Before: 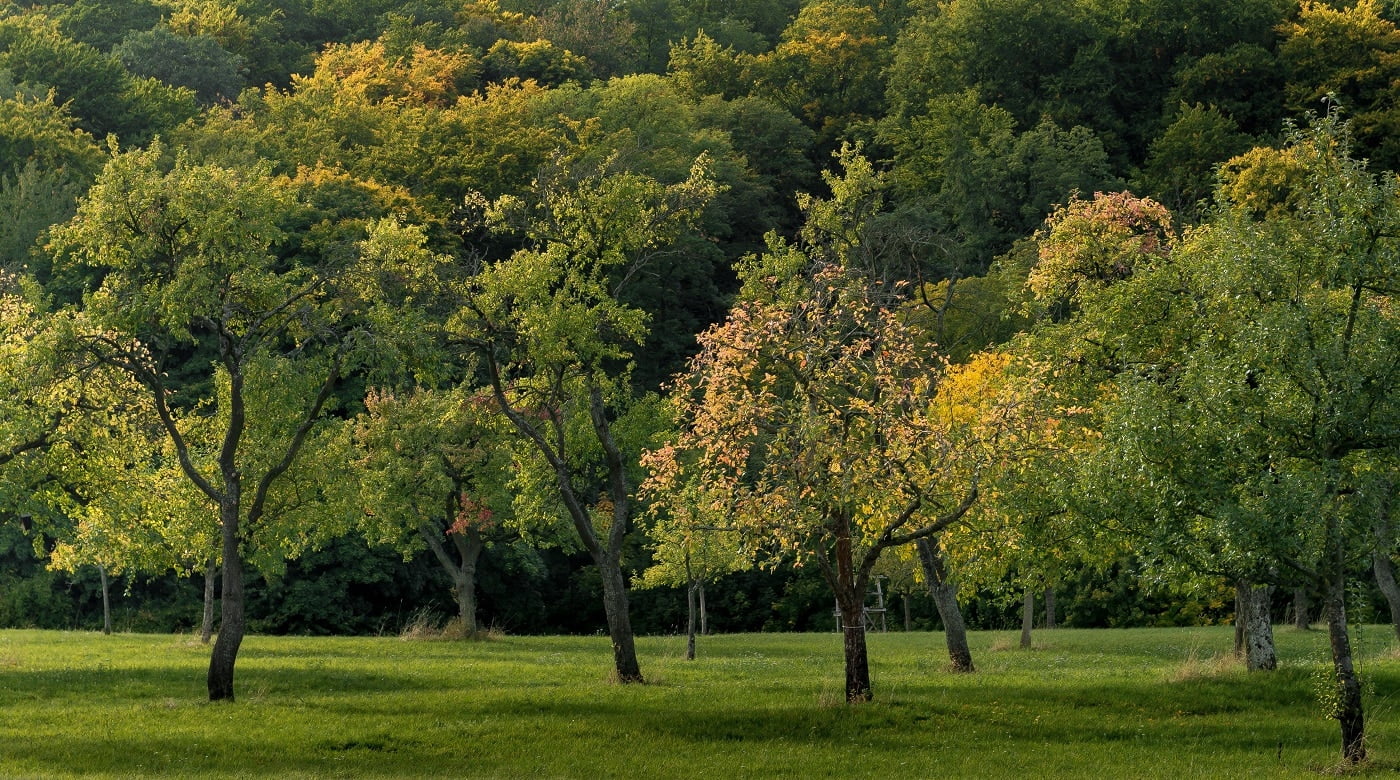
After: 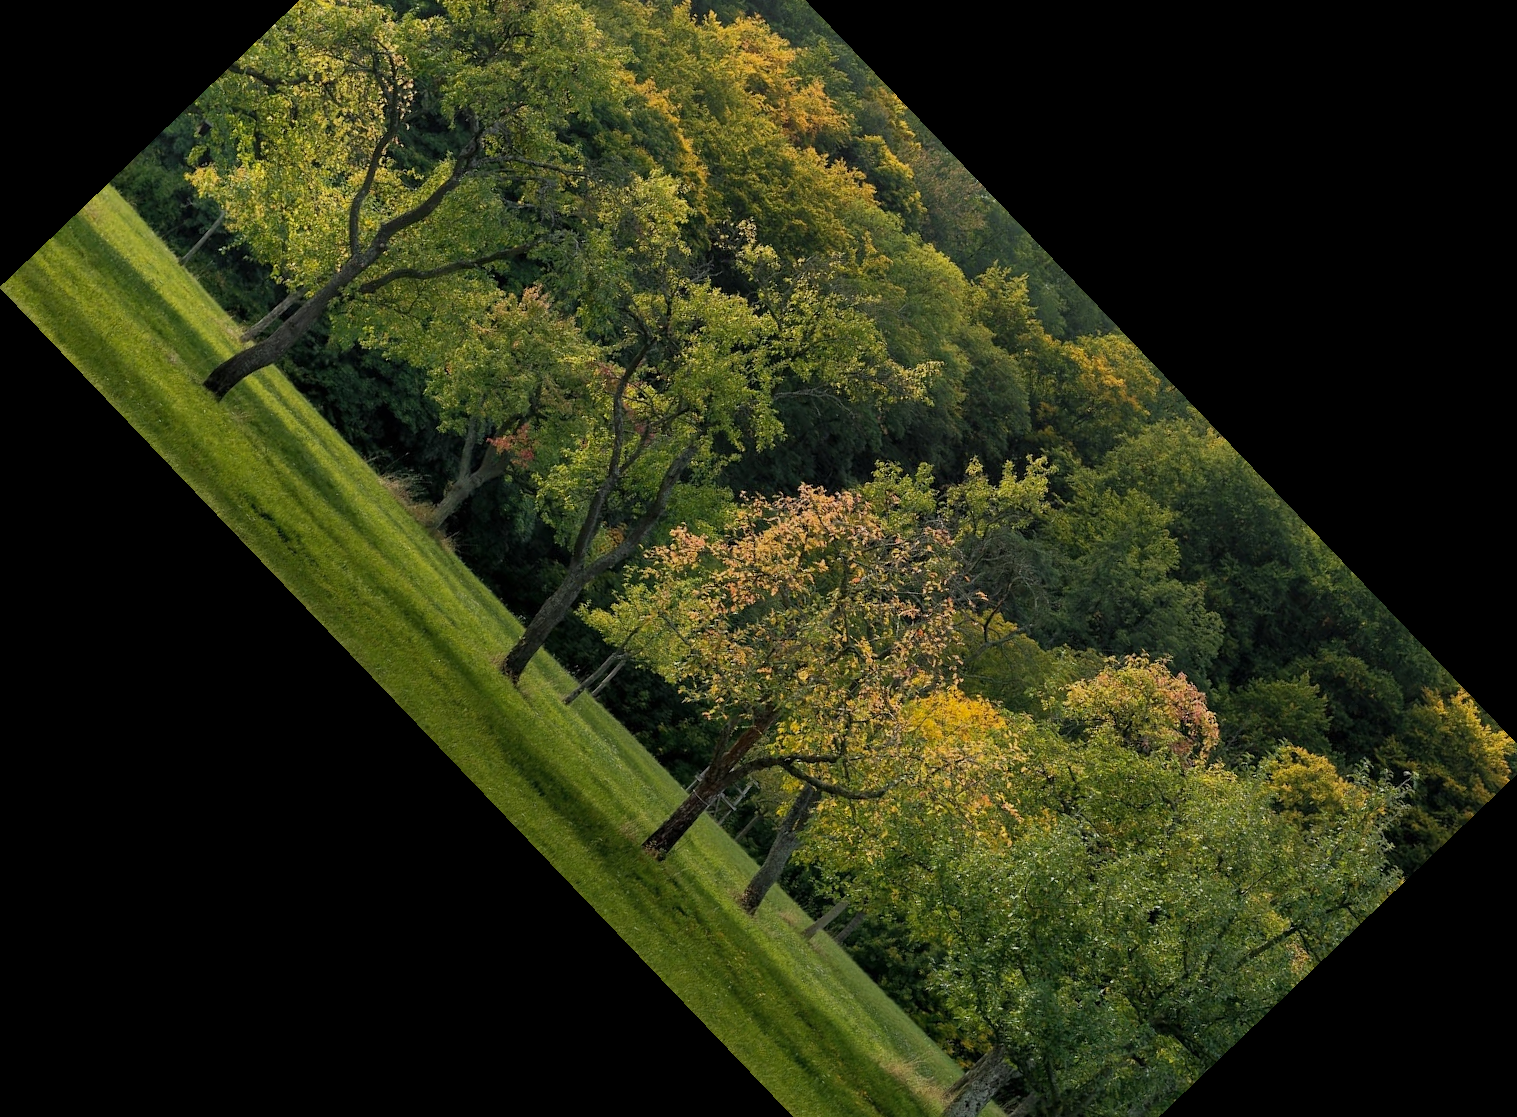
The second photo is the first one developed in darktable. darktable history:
exposure: exposure -0.05 EV
shadows and highlights: shadows 25, white point adjustment -3, highlights -30
crop and rotate: angle -46.26°, top 16.234%, right 0.912%, bottom 11.704%
